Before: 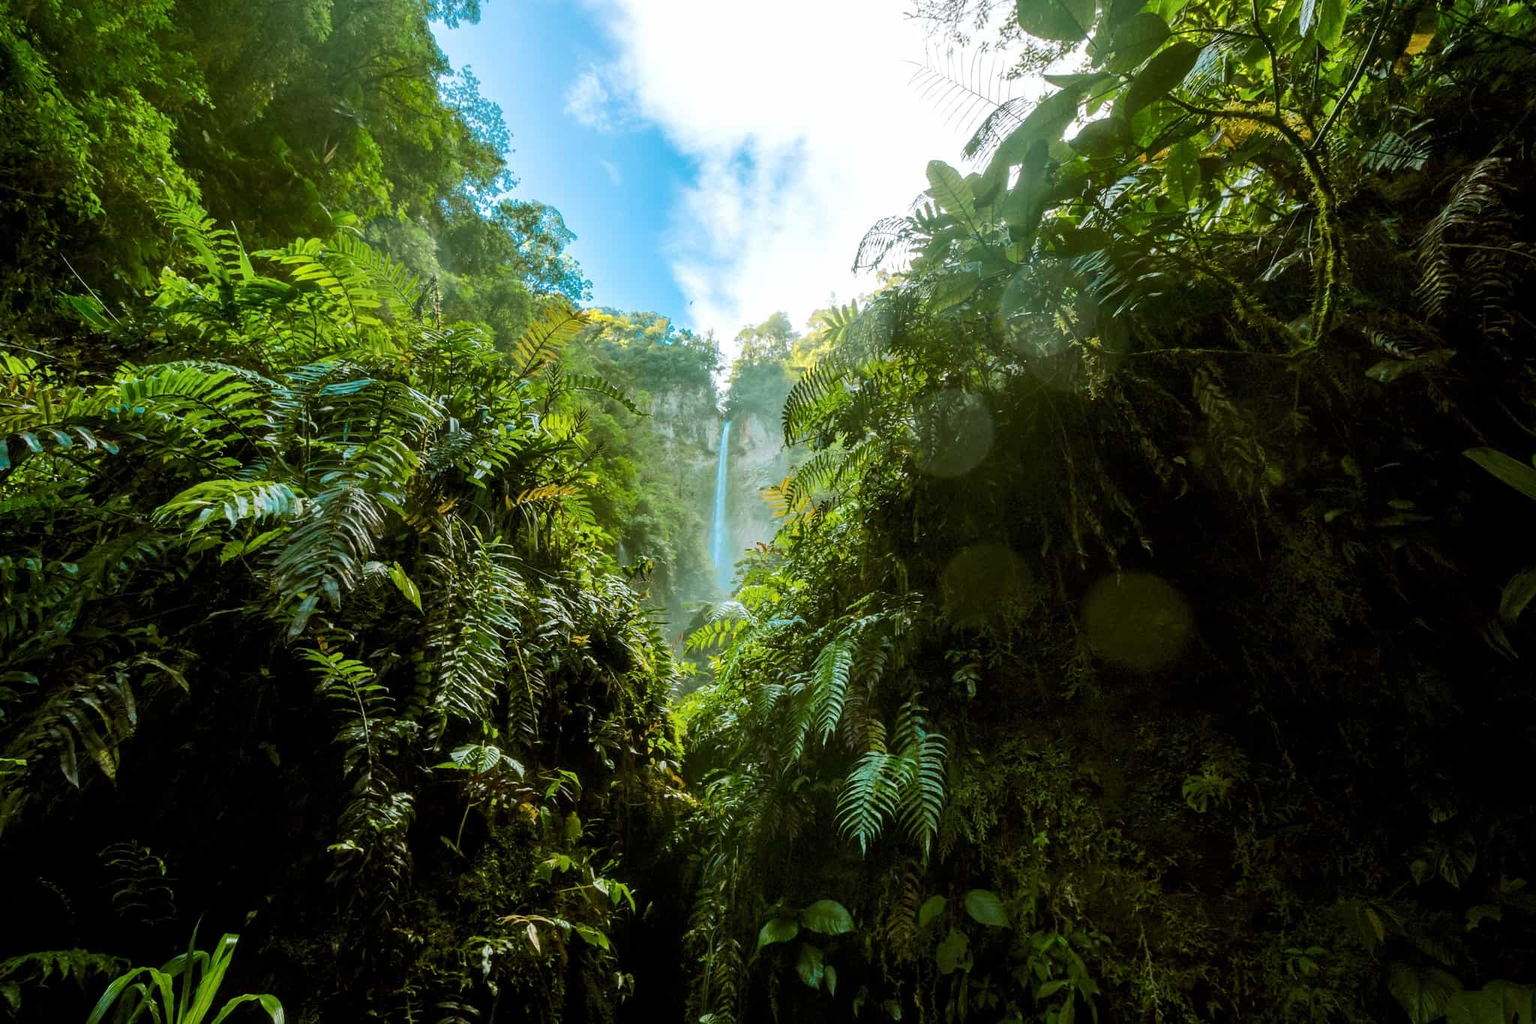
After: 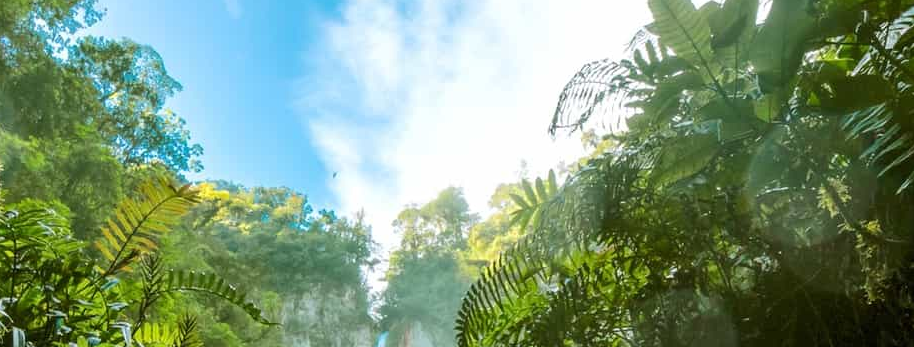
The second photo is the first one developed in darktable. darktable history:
crop: left 28.707%, top 16.783%, right 26.642%, bottom 57.744%
